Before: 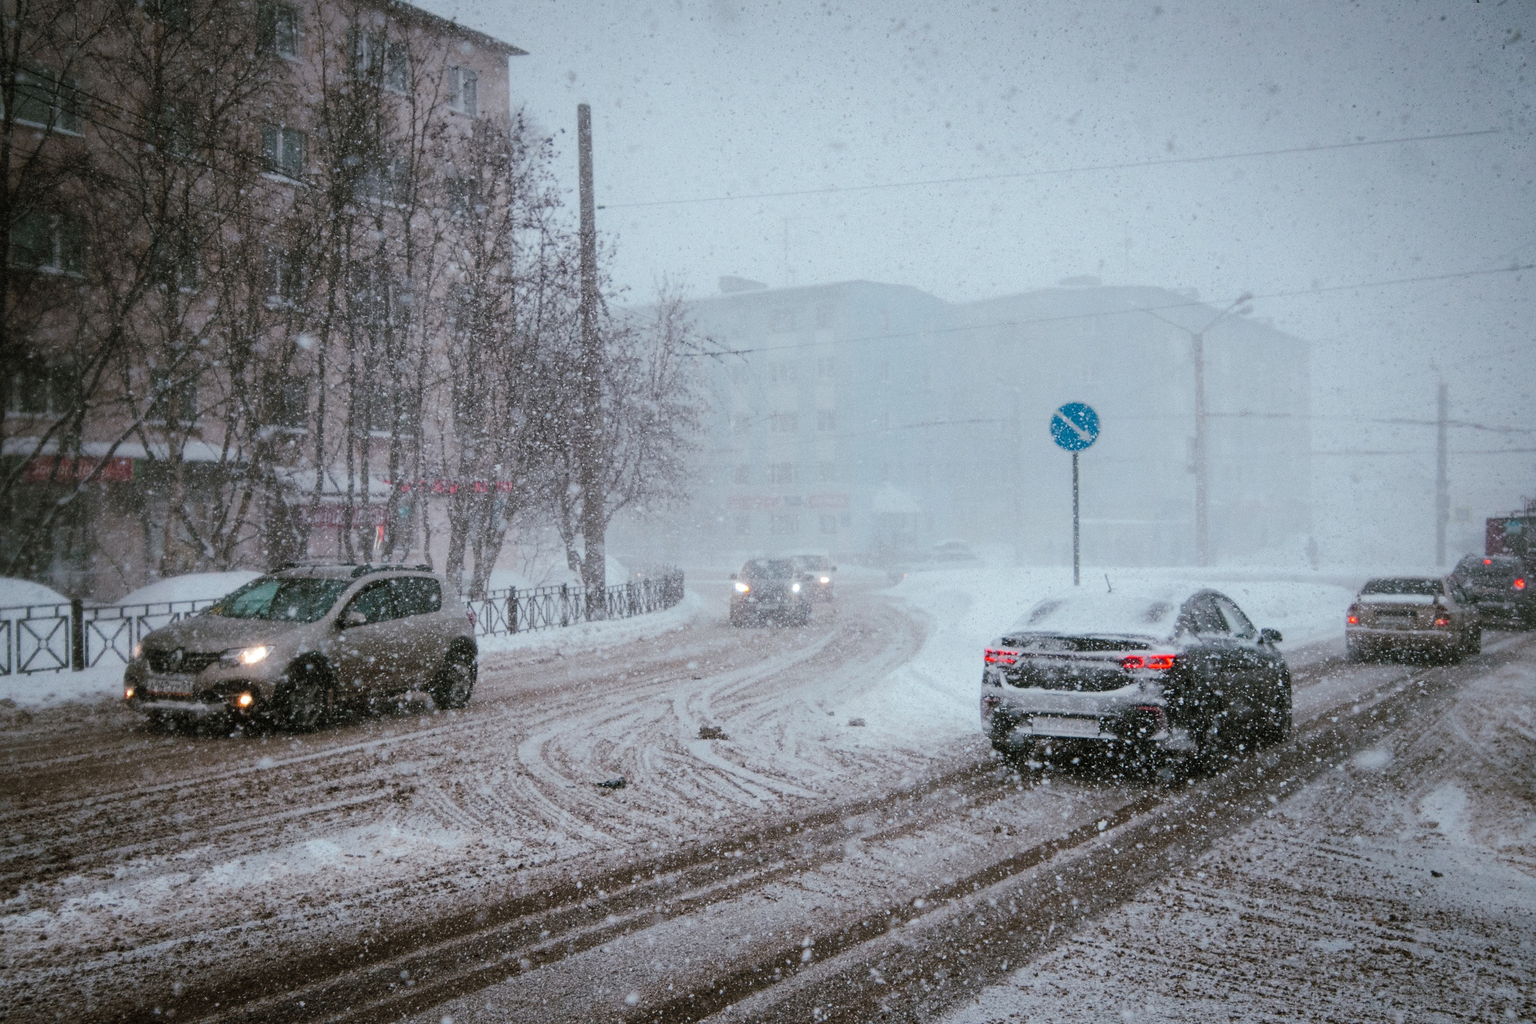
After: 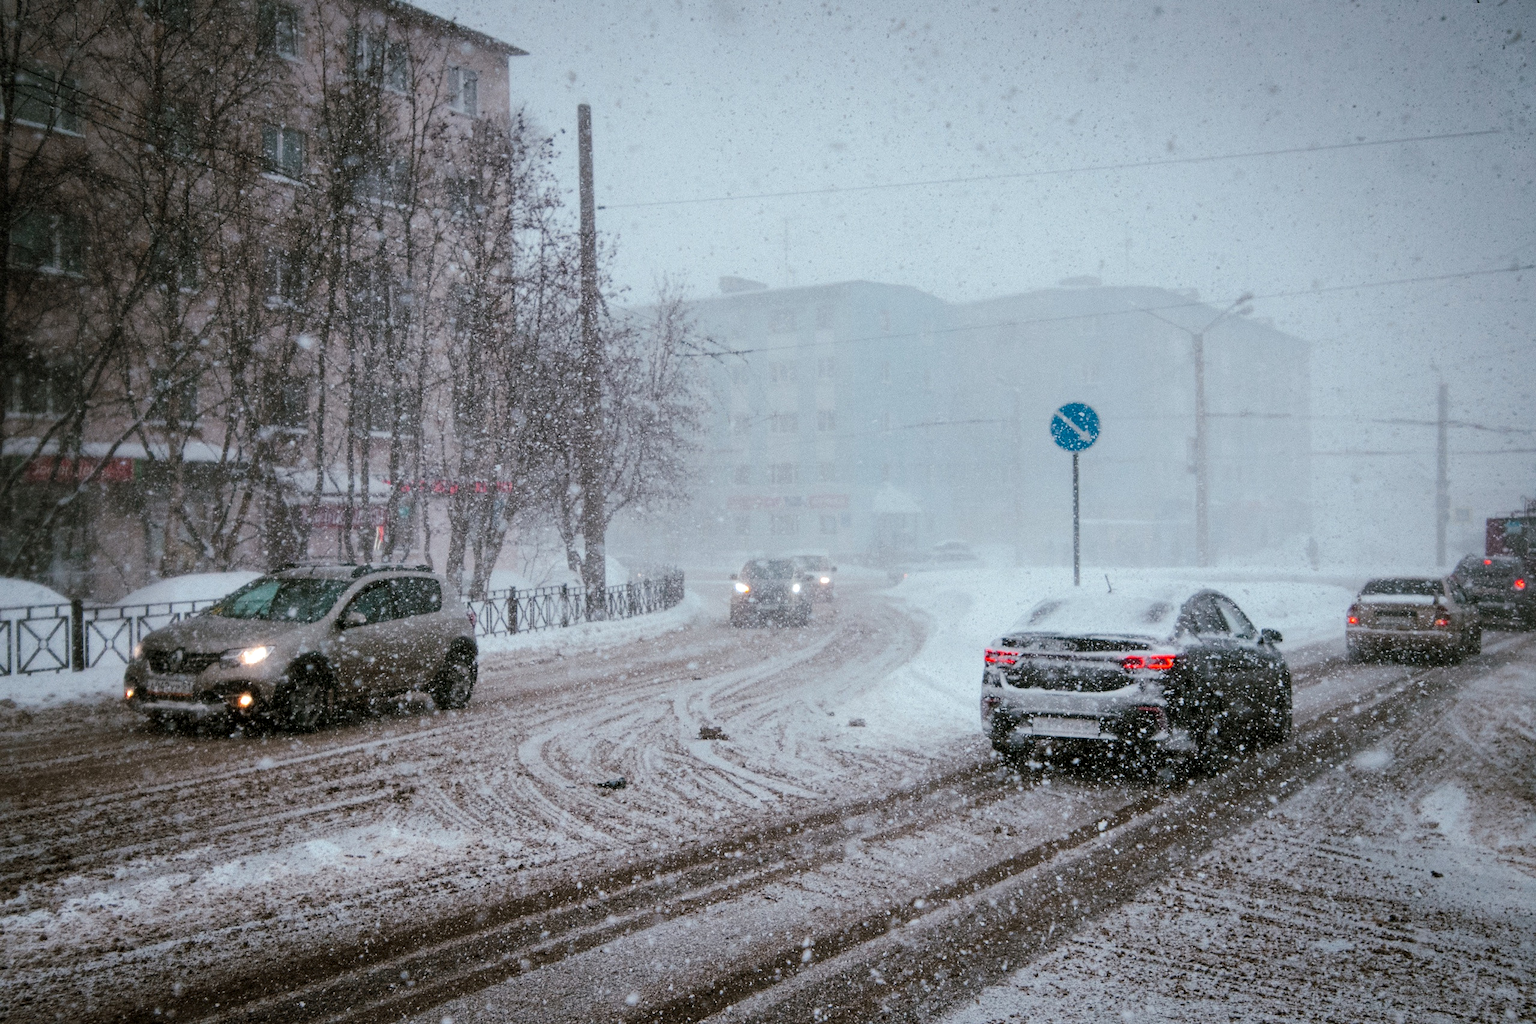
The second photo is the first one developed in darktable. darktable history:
contrast equalizer: octaves 7, y [[0.6 ×6], [0.55 ×6], [0 ×6], [0 ×6], [0 ×6]], mix 0.273
